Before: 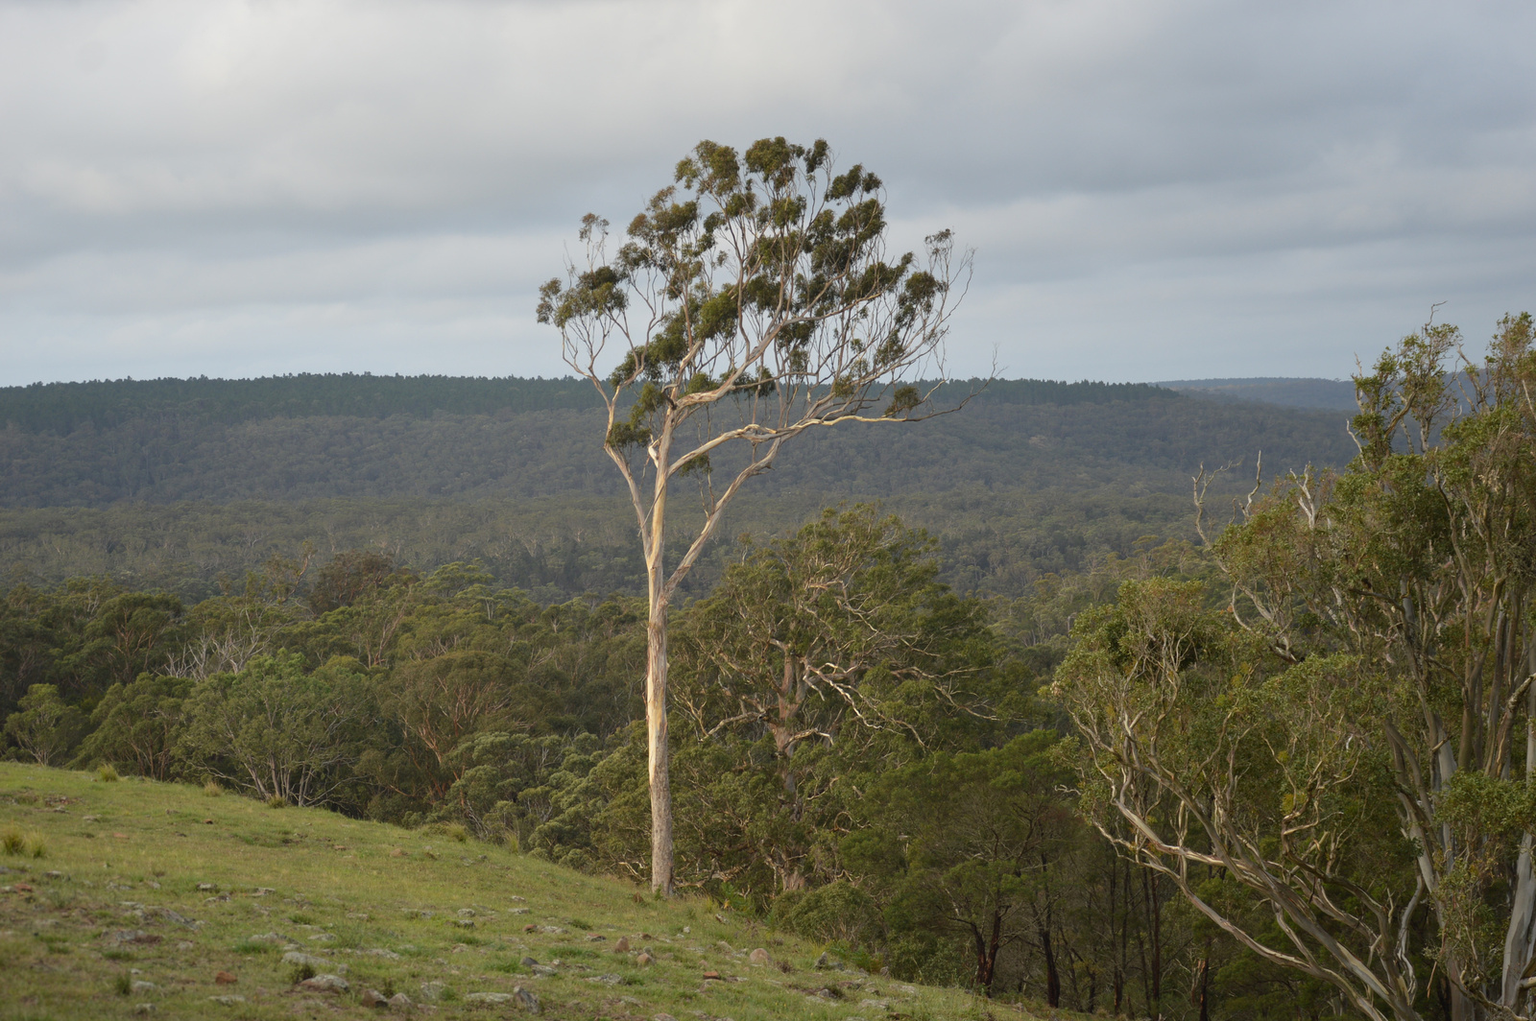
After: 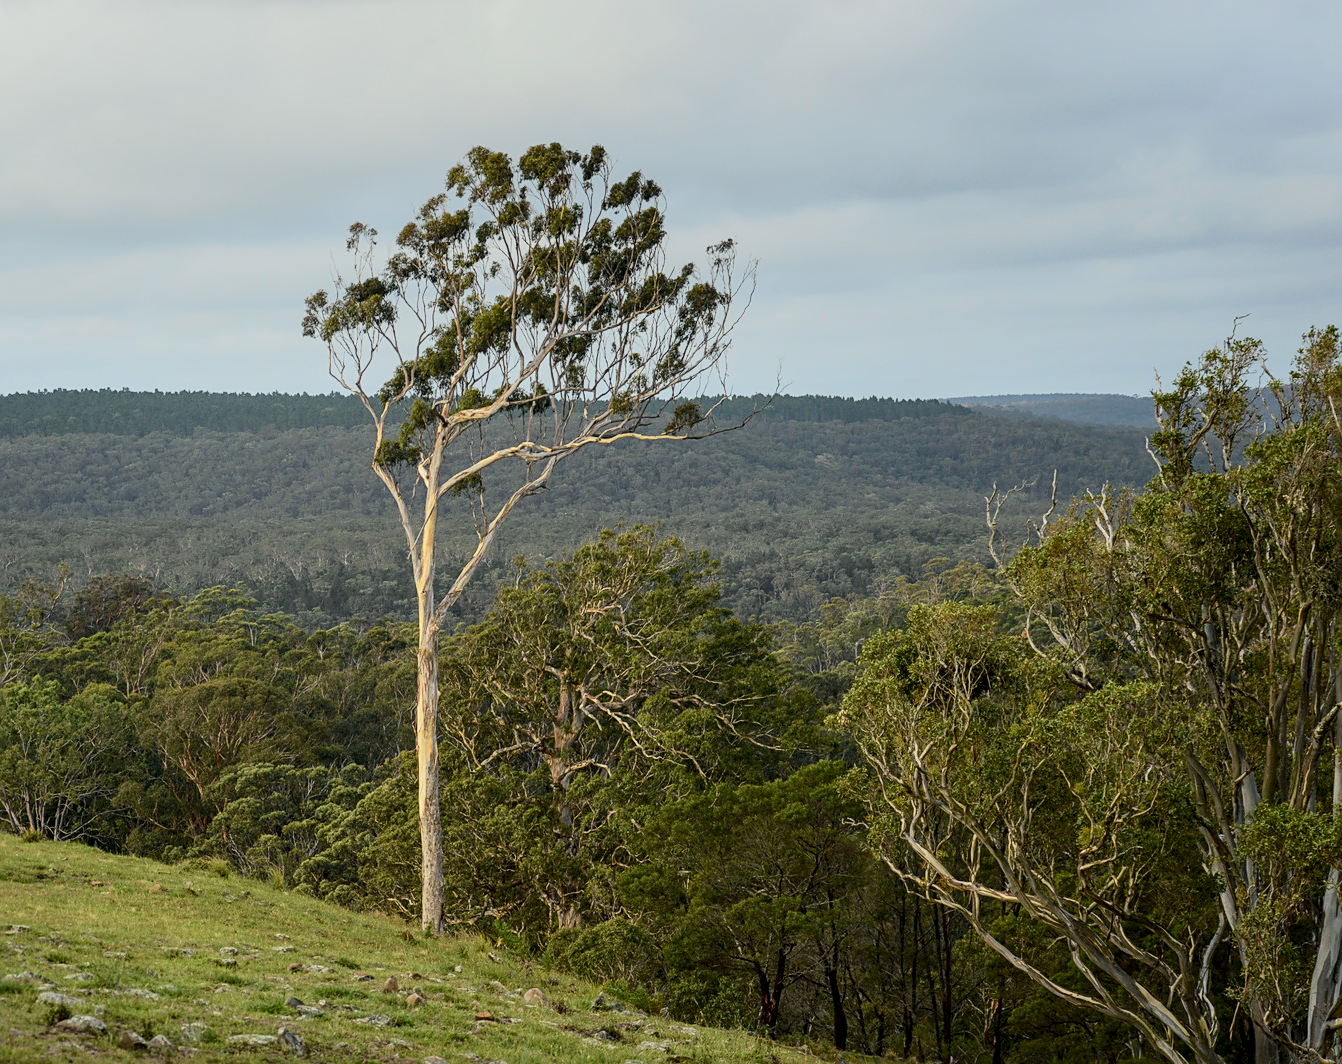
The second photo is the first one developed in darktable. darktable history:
tone curve: curves: ch0 [(0, 0.017) (0.091, 0.046) (0.298, 0.287) (0.439, 0.482) (0.64, 0.729) (0.785, 0.817) (0.995, 0.917)]; ch1 [(0, 0) (0.384, 0.365) (0.463, 0.447) (0.486, 0.474) (0.503, 0.497) (0.526, 0.52) (0.555, 0.564) (0.578, 0.595) (0.638, 0.644) (0.766, 0.773) (1, 1)]; ch2 [(0, 0) (0.374, 0.344) (0.449, 0.434) (0.501, 0.501) (0.528, 0.519) (0.569, 0.589) (0.61, 0.646) (0.666, 0.688) (1, 1)], color space Lab, independent channels, preserve colors none
local contrast: detail 130%
sharpen: on, module defaults
crop: left 16.082%
exposure: exposure -0.148 EV, compensate highlight preservation false
